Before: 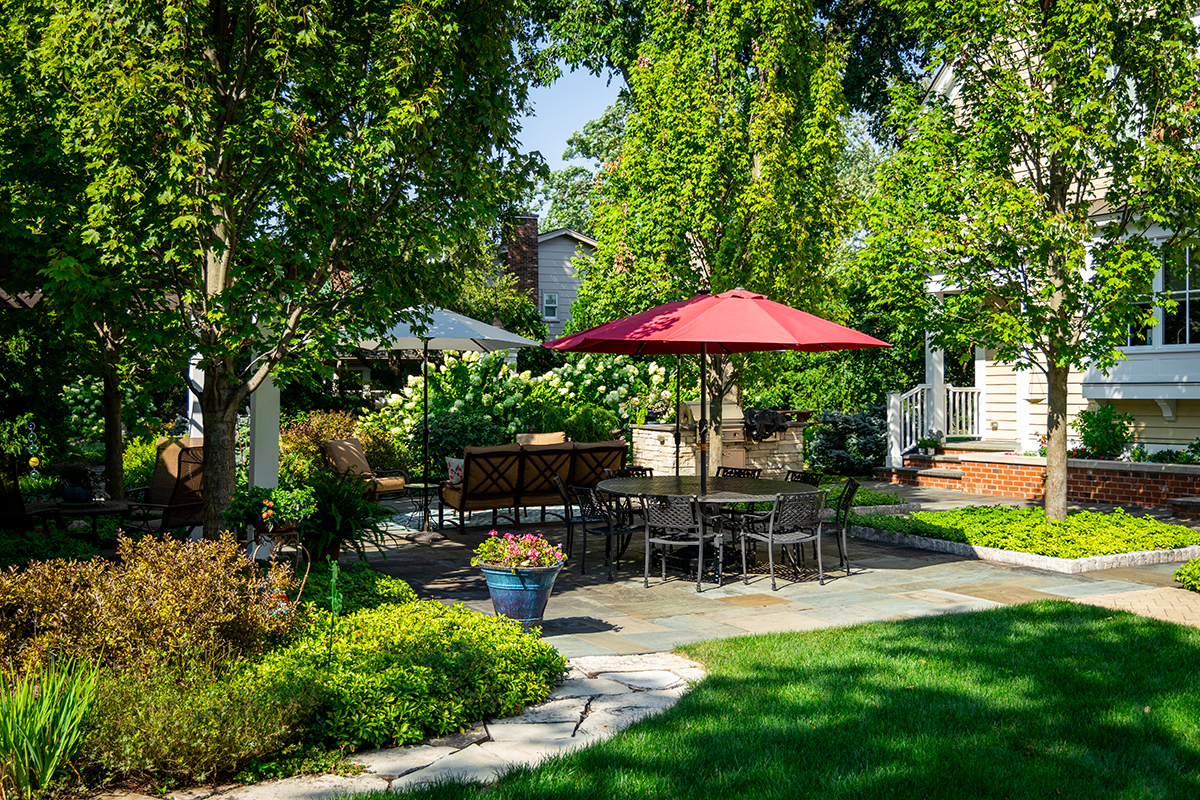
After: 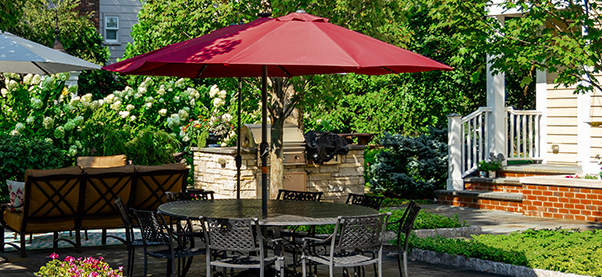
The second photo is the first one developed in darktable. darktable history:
crop: left 36.607%, top 34.735%, right 13.146%, bottom 30.611%
color zones: curves: ch0 [(0.11, 0.396) (0.195, 0.36) (0.25, 0.5) (0.303, 0.412) (0.357, 0.544) (0.75, 0.5) (0.967, 0.328)]; ch1 [(0, 0.468) (0.112, 0.512) (0.202, 0.6) (0.25, 0.5) (0.307, 0.352) (0.357, 0.544) (0.75, 0.5) (0.963, 0.524)]
